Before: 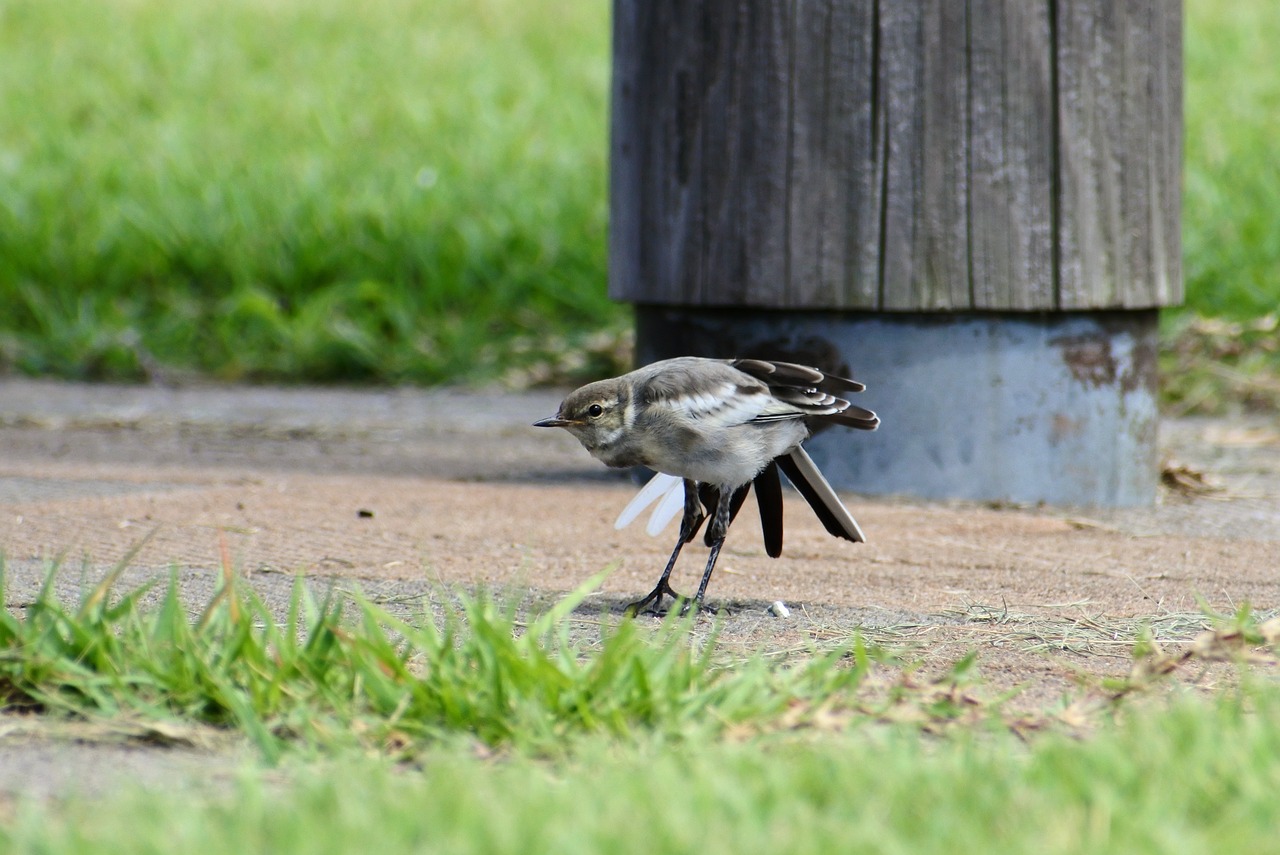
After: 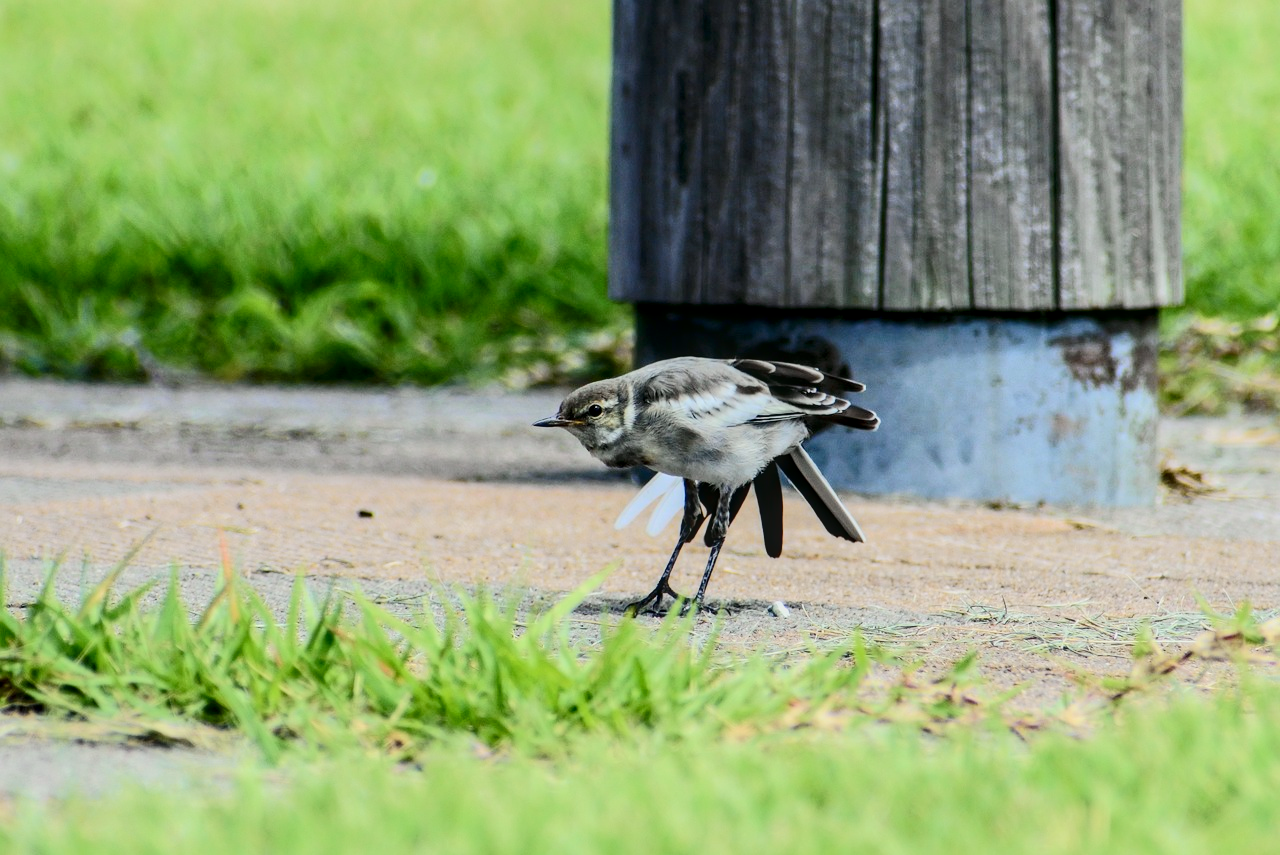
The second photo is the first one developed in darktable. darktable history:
local contrast: detail 130%
tone curve: curves: ch0 [(0, 0.017) (0.091, 0.046) (0.298, 0.287) (0.439, 0.482) (0.64, 0.729) (0.785, 0.817) (0.995, 0.917)]; ch1 [(0, 0) (0.384, 0.365) (0.463, 0.447) (0.486, 0.474) (0.503, 0.497) (0.526, 0.52) (0.555, 0.564) (0.578, 0.595) (0.638, 0.644) (0.766, 0.773) (1, 1)]; ch2 [(0, 0) (0.374, 0.344) (0.449, 0.434) (0.501, 0.501) (0.528, 0.519) (0.569, 0.589) (0.61, 0.646) (0.666, 0.688) (1, 1)], color space Lab, independent channels, preserve colors none
